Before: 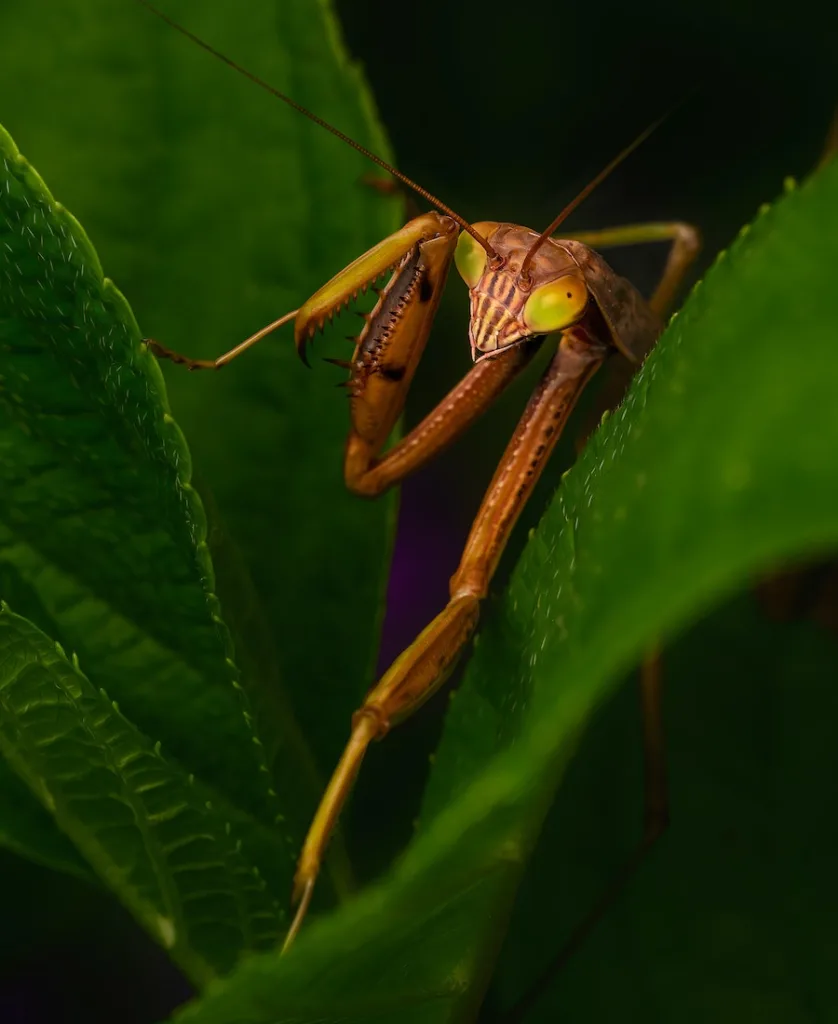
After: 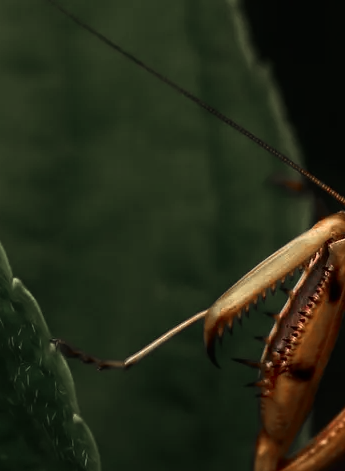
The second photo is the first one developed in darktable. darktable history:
crop and rotate: left 10.873%, top 0.064%, right 47.924%, bottom 53.859%
color zones: curves: ch1 [(0, 0.708) (0.088, 0.648) (0.245, 0.187) (0.429, 0.326) (0.571, 0.498) (0.714, 0.5) (0.857, 0.5) (1, 0.708)]
tone equalizer: -8 EV -1.11 EV, -7 EV -1.01 EV, -6 EV -0.838 EV, -5 EV -0.549 EV, -3 EV 0.584 EV, -2 EV 0.859 EV, -1 EV 1.01 EV, +0 EV 1.06 EV, edges refinement/feathering 500, mask exposure compensation -1.57 EV, preserve details no
